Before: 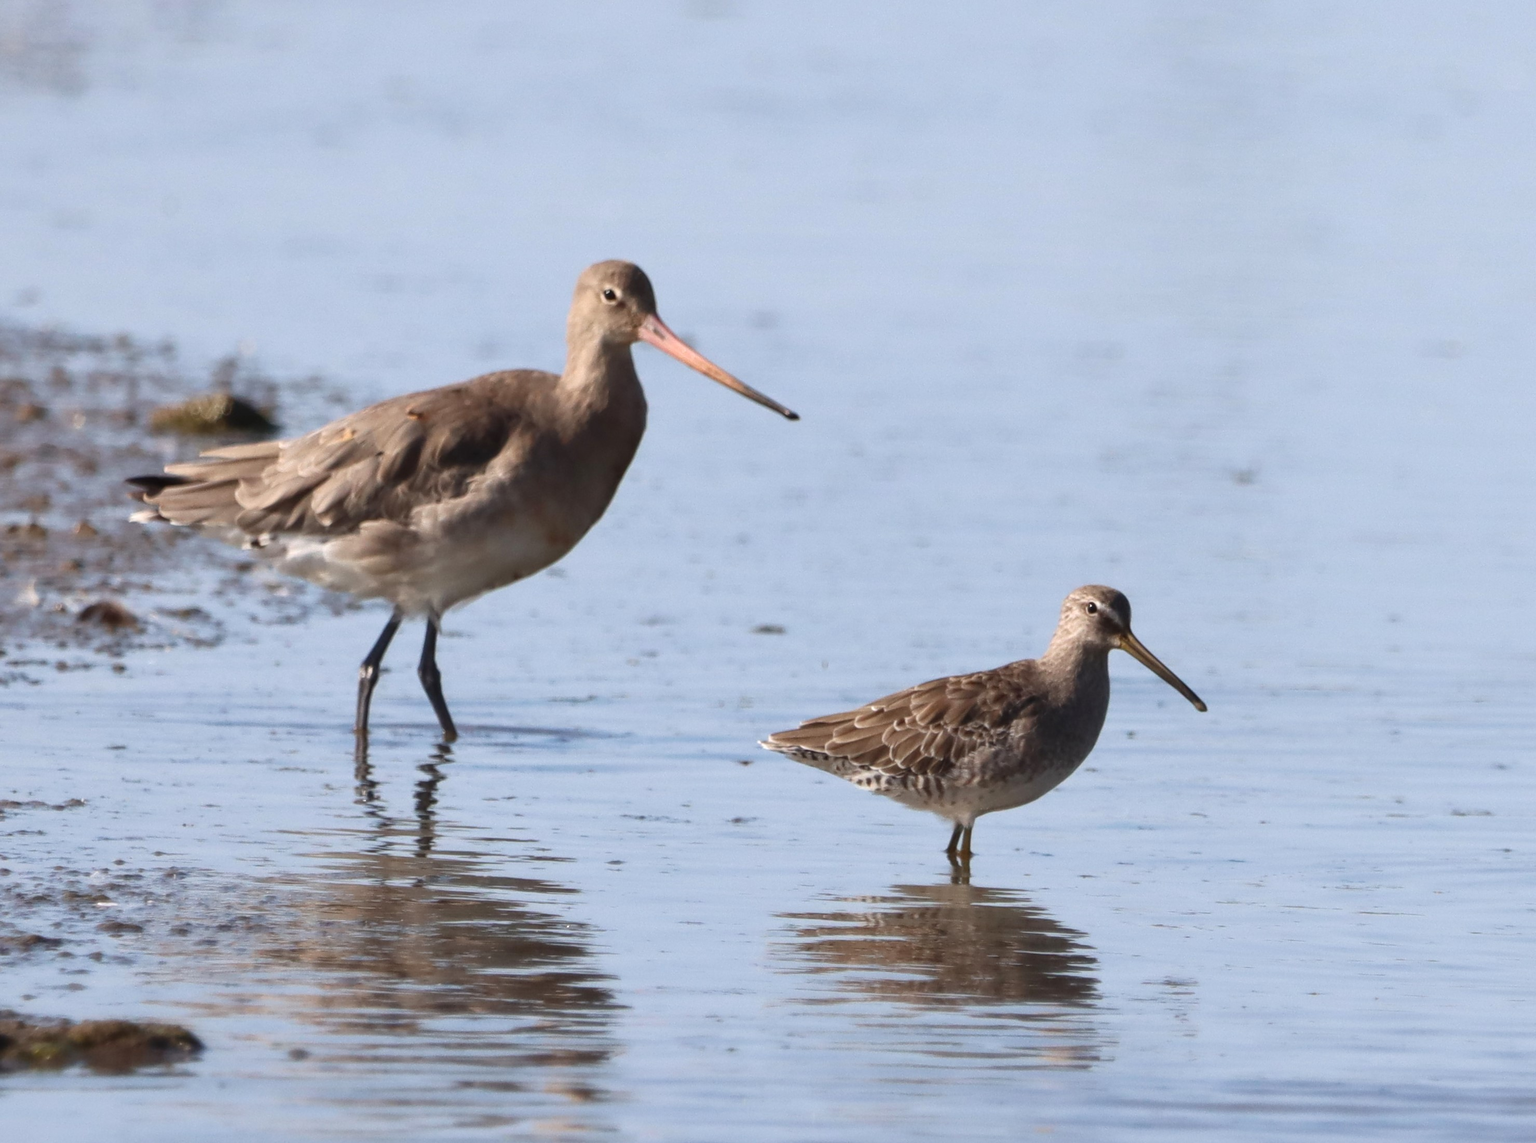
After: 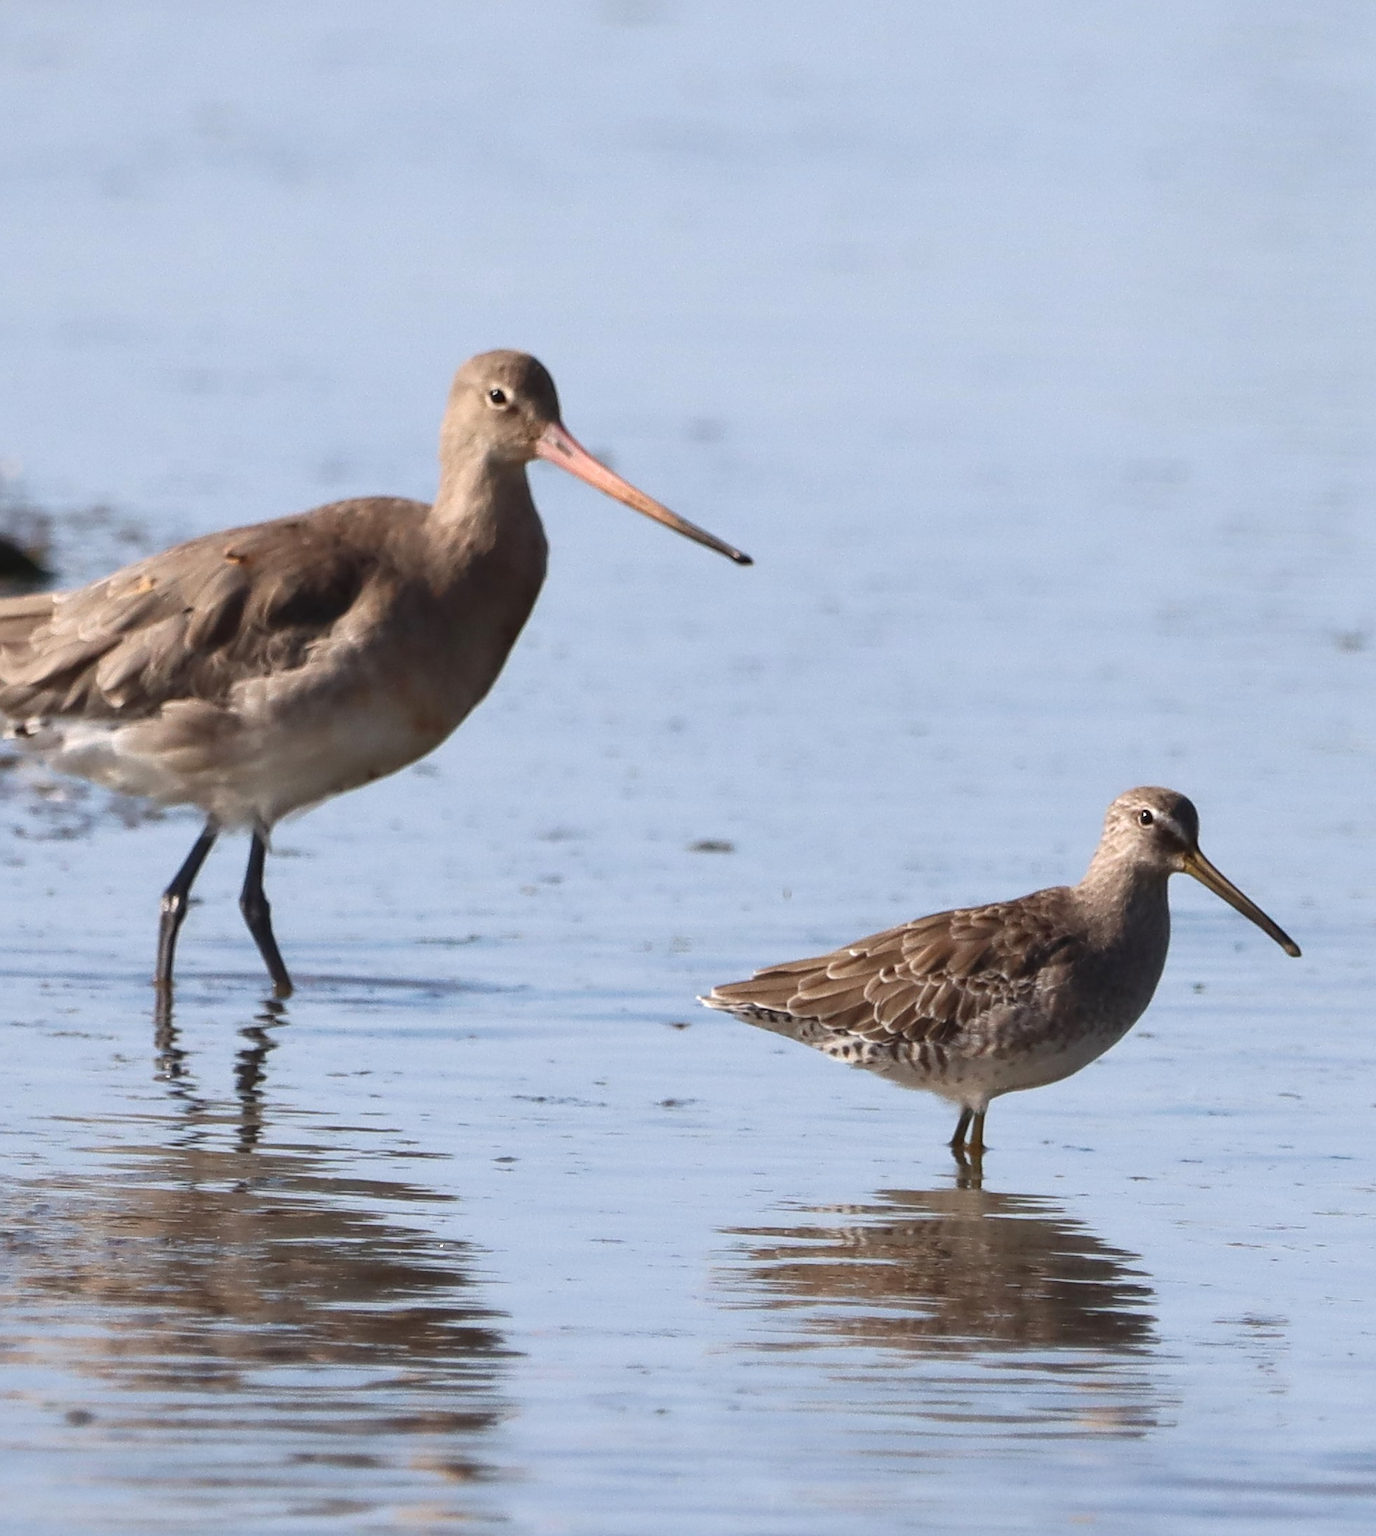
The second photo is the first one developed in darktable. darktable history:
crop and rotate: left 15.637%, right 17.743%
sharpen: on, module defaults
